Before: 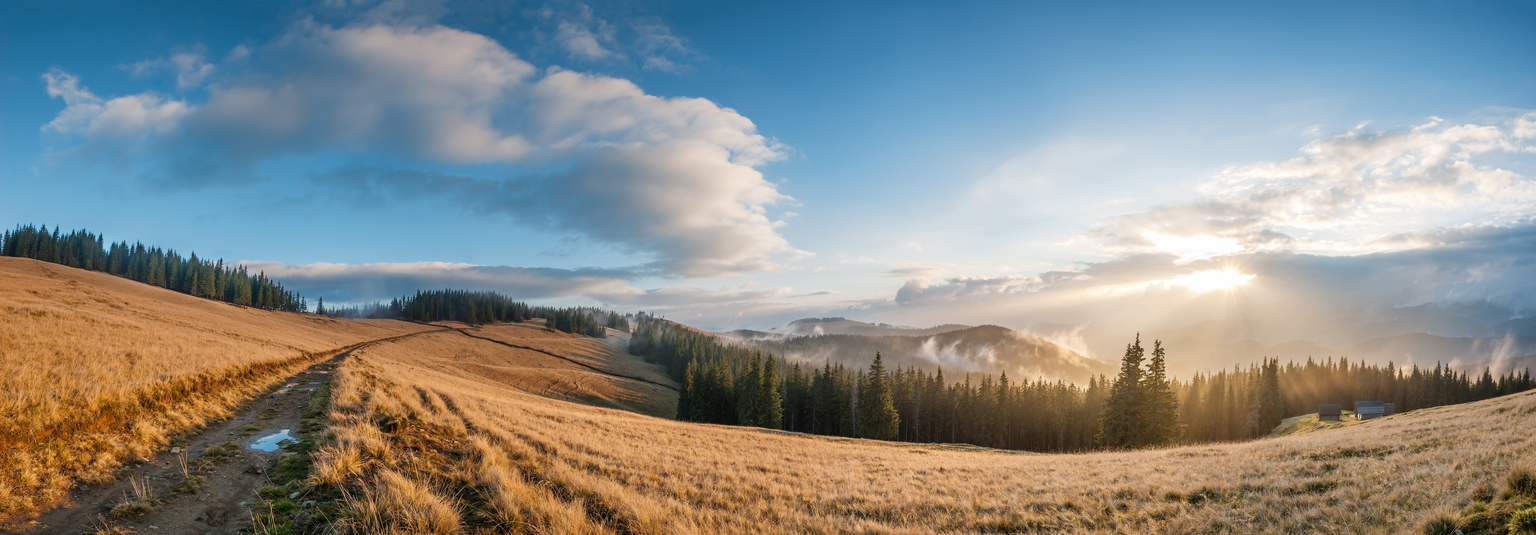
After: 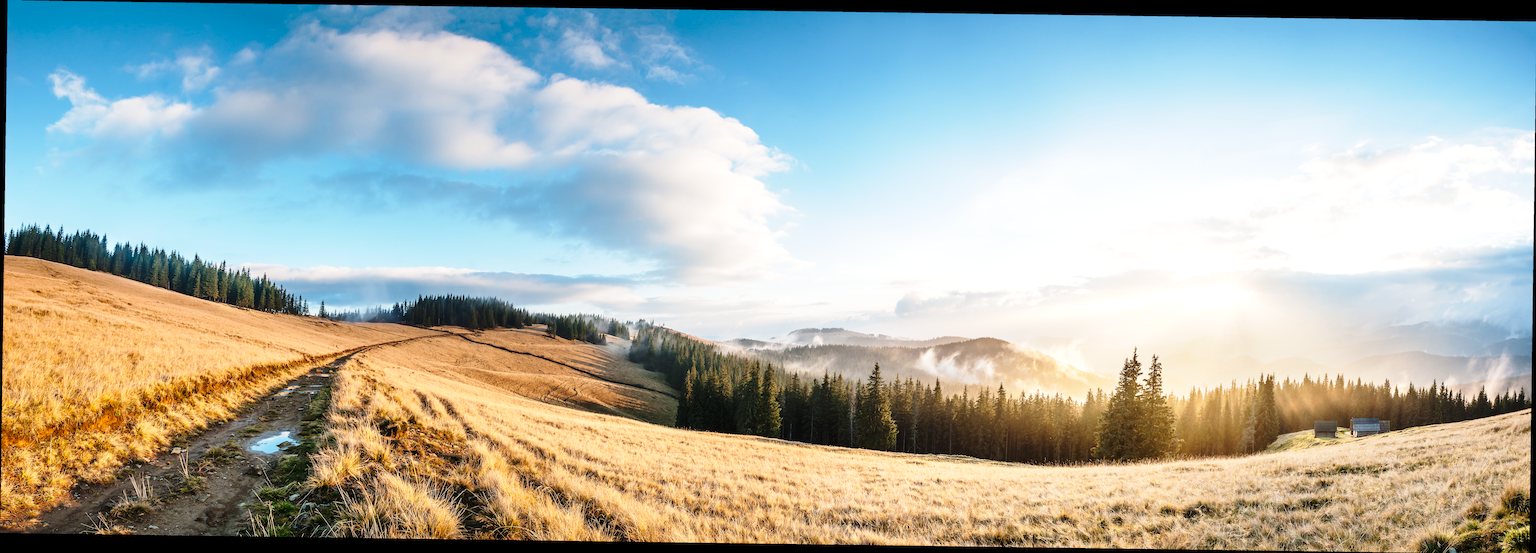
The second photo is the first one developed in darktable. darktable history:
rotate and perspective: rotation 0.8°, automatic cropping off
tone equalizer: -8 EV -0.417 EV, -7 EV -0.389 EV, -6 EV -0.333 EV, -5 EV -0.222 EV, -3 EV 0.222 EV, -2 EV 0.333 EV, -1 EV 0.389 EV, +0 EV 0.417 EV, edges refinement/feathering 500, mask exposure compensation -1.57 EV, preserve details no
base curve: curves: ch0 [(0, 0) (0.028, 0.03) (0.121, 0.232) (0.46, 0.748) (0.859, 0.968) (1, 1)], preserve colors none
